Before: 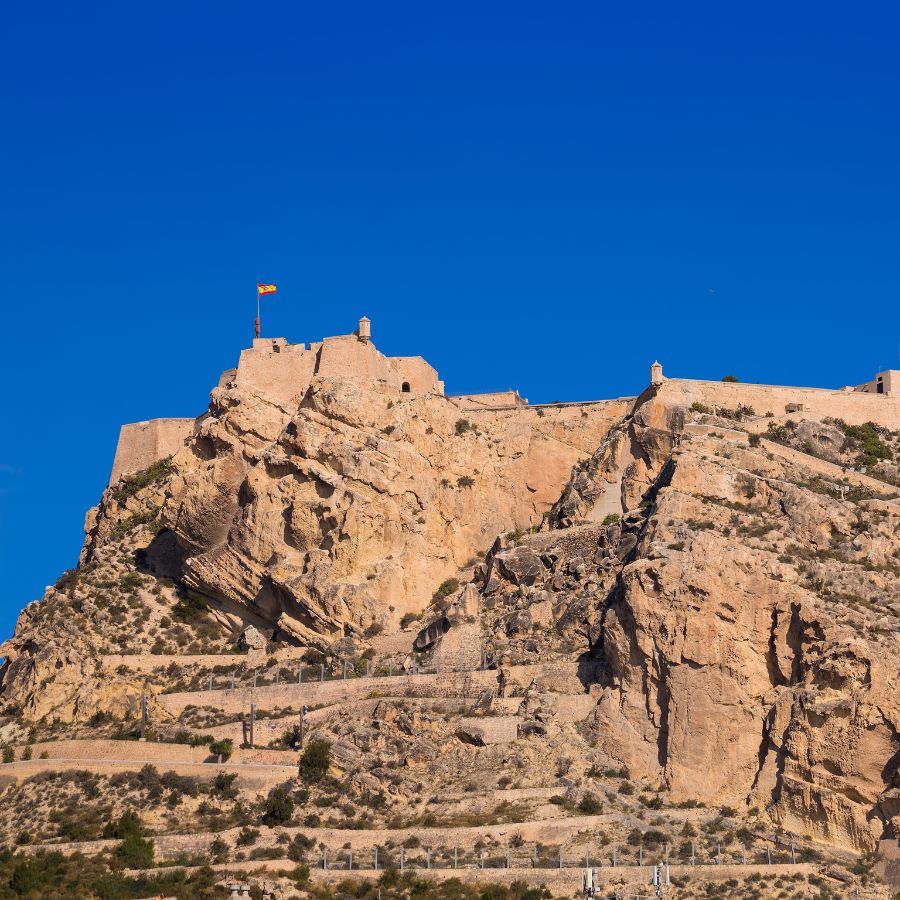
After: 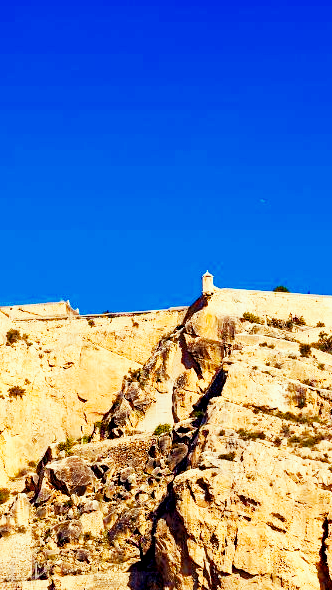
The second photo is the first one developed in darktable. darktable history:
crop and rotate: left 49.936%, top 10.094%, right 13.136%, bottom 24.256%
contrast brightness saturation: brightness -0.09
base curve: curves: ch0 [(0, 0) (0.007, 0.004) (0.027, 0.03) (0.046, 0.07) (0.207, 0.54) (0.442, 0.872) (0.673, 0.972) (1, 1)], preserve colors none
color correction: highlights a* -4.73, highlights b* 5.06, saturation 0.97
color balance rgb: shadows lift › chroma 3%, shadows lift › hue 280.8°, power › hue 330°, highlights gain › chroma 3%, highlights gain › hue 75.6°, global offset › luminance -1%, perceptual saturation grading › global saturation 20%, perceptual saturation grading › highlights -25%, perceptual saturation grading › shadows 50%, global vibrance 20%
